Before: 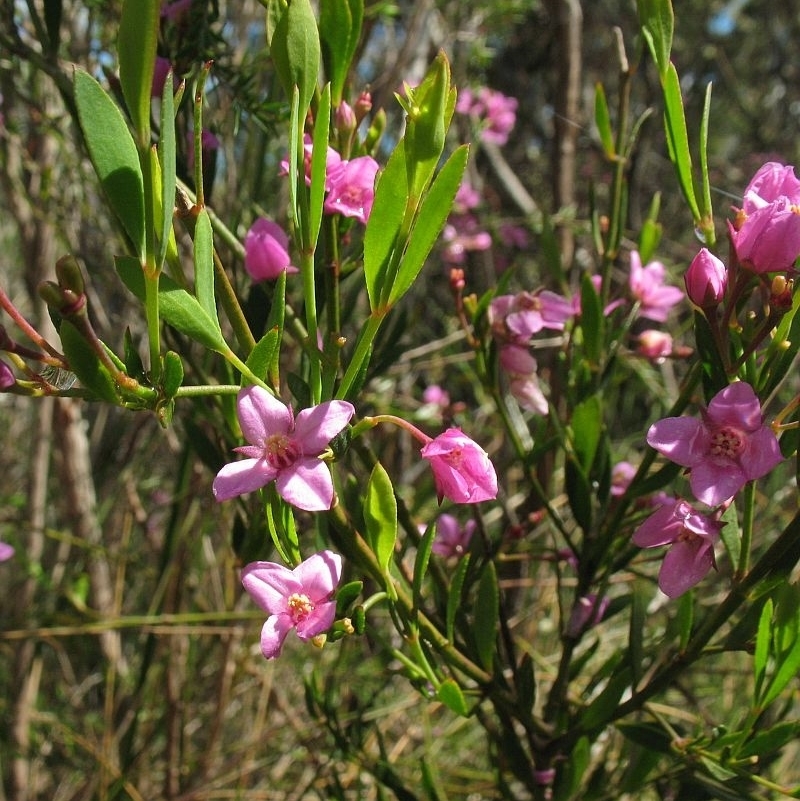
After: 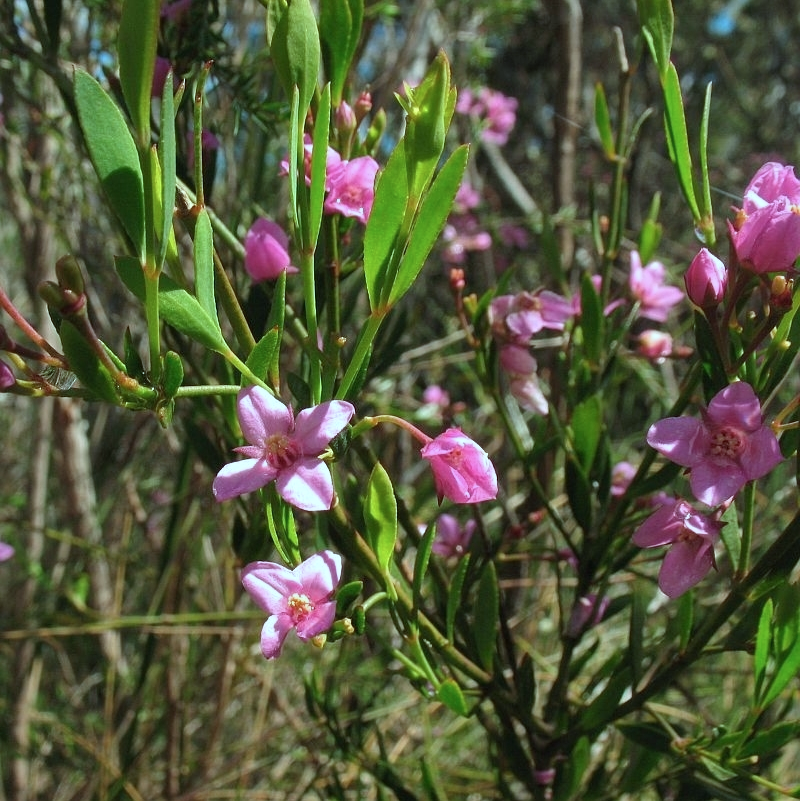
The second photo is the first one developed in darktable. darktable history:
color correction: highlights a* -10.03, highlights b* -10.41
